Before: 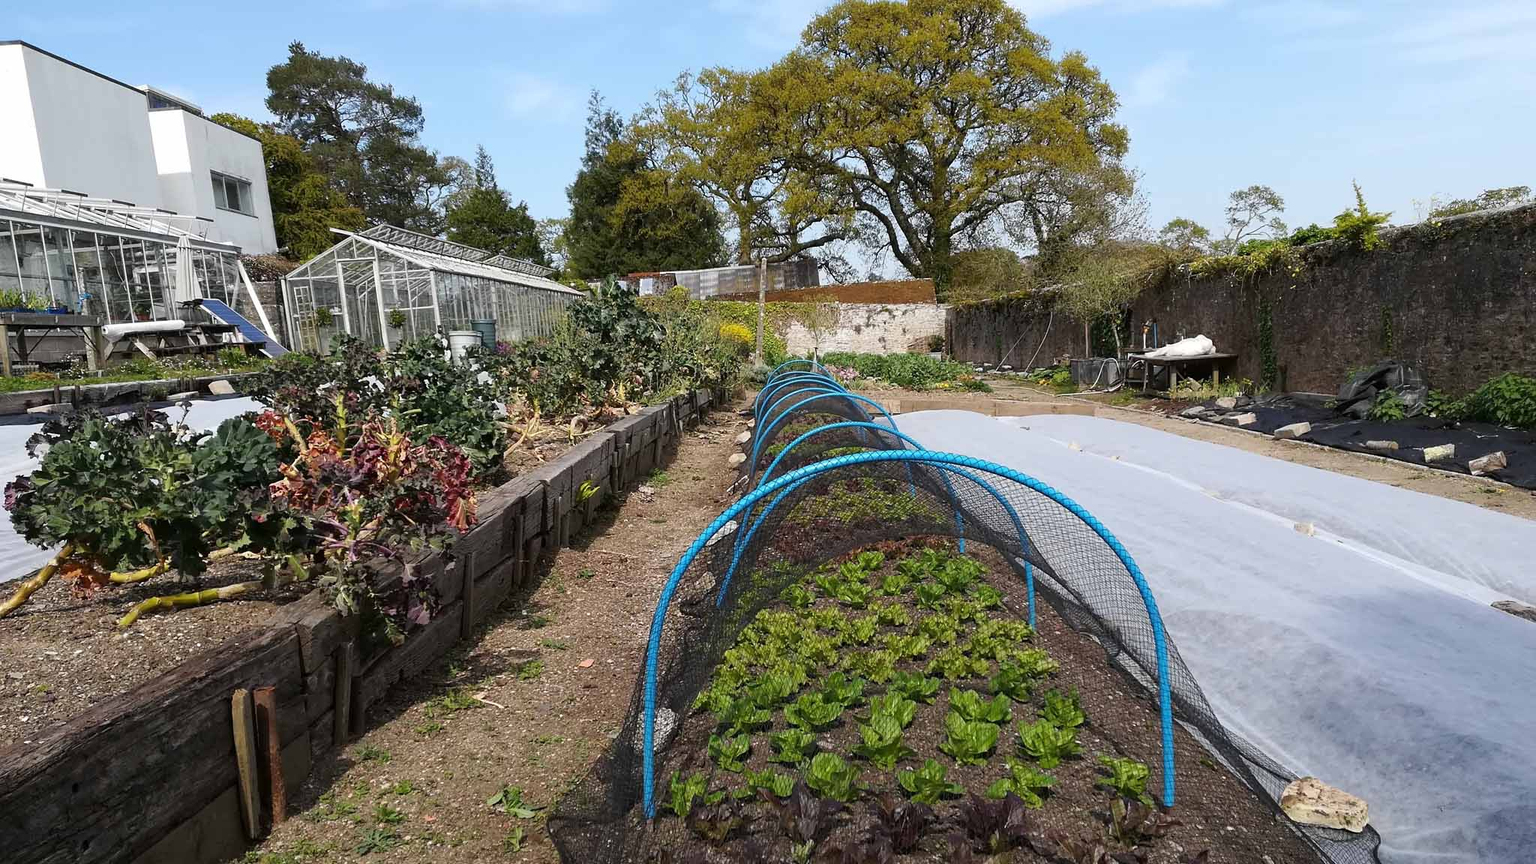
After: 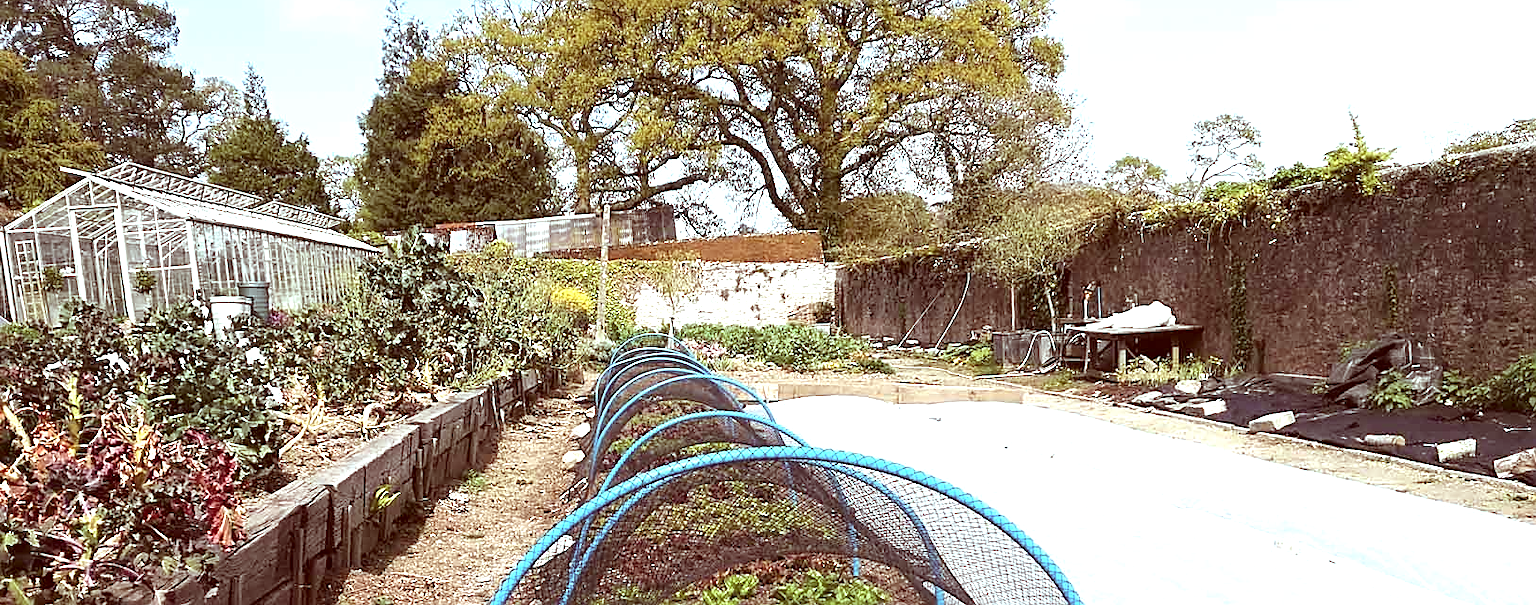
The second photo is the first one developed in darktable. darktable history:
contrast brightness saturation: contrast 0.06, brightness -0.01, saturation -0.23
crop: left 18.38%, top 11.092%, right 2.134%, bottom 33.217%
exposure: black level correction 0, exposure 1.2 EV, compensate highlight preservation false
sharpen: on, module defaults
color correction: highlights a* -7.23, highlights b* -0.161, shadows a* 20.08, shadows b* 11.73
